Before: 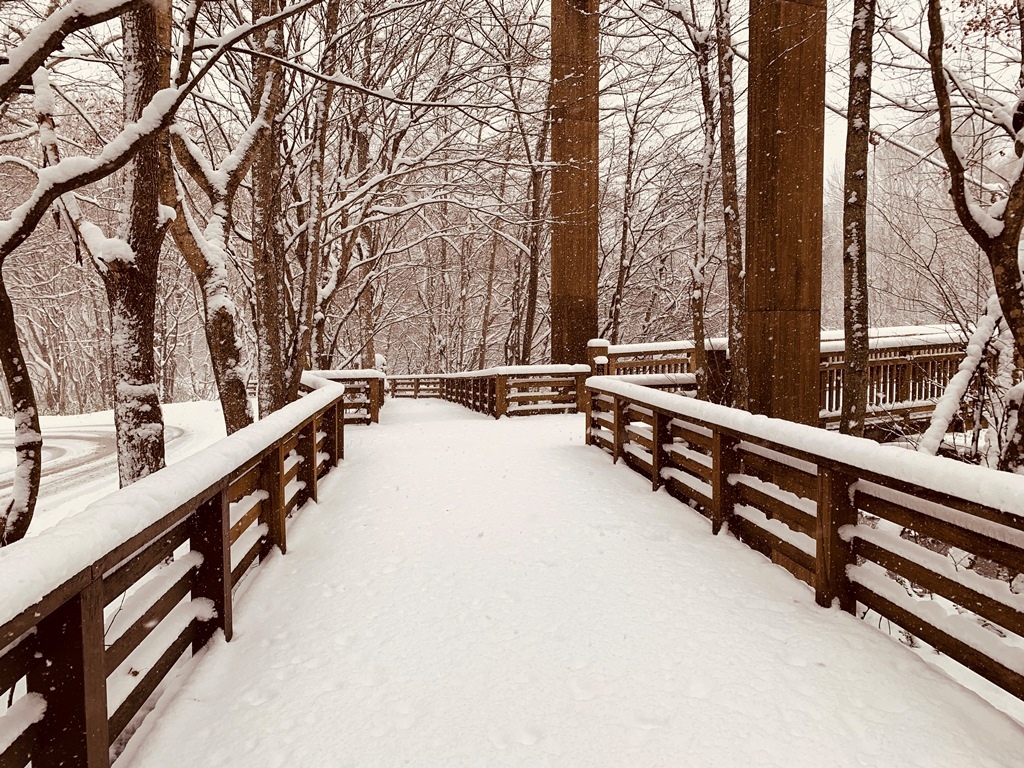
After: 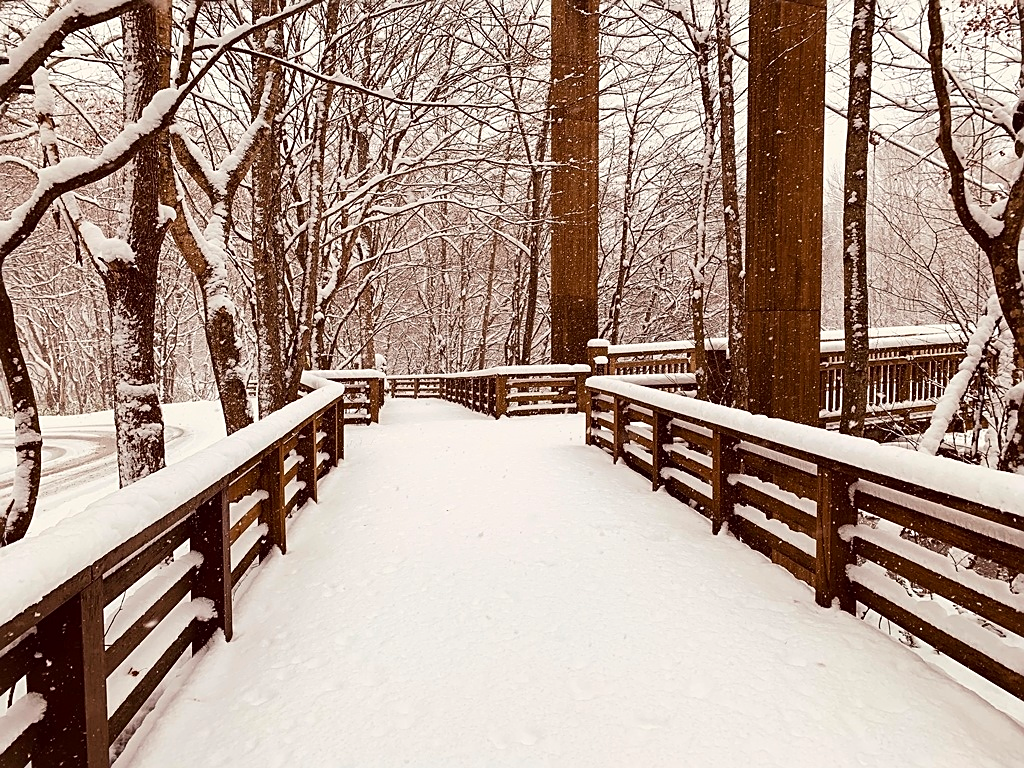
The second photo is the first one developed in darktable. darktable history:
sharpen: on, module defaults
contrast brightness saturation: contrast 0.151, brightness 0.048
